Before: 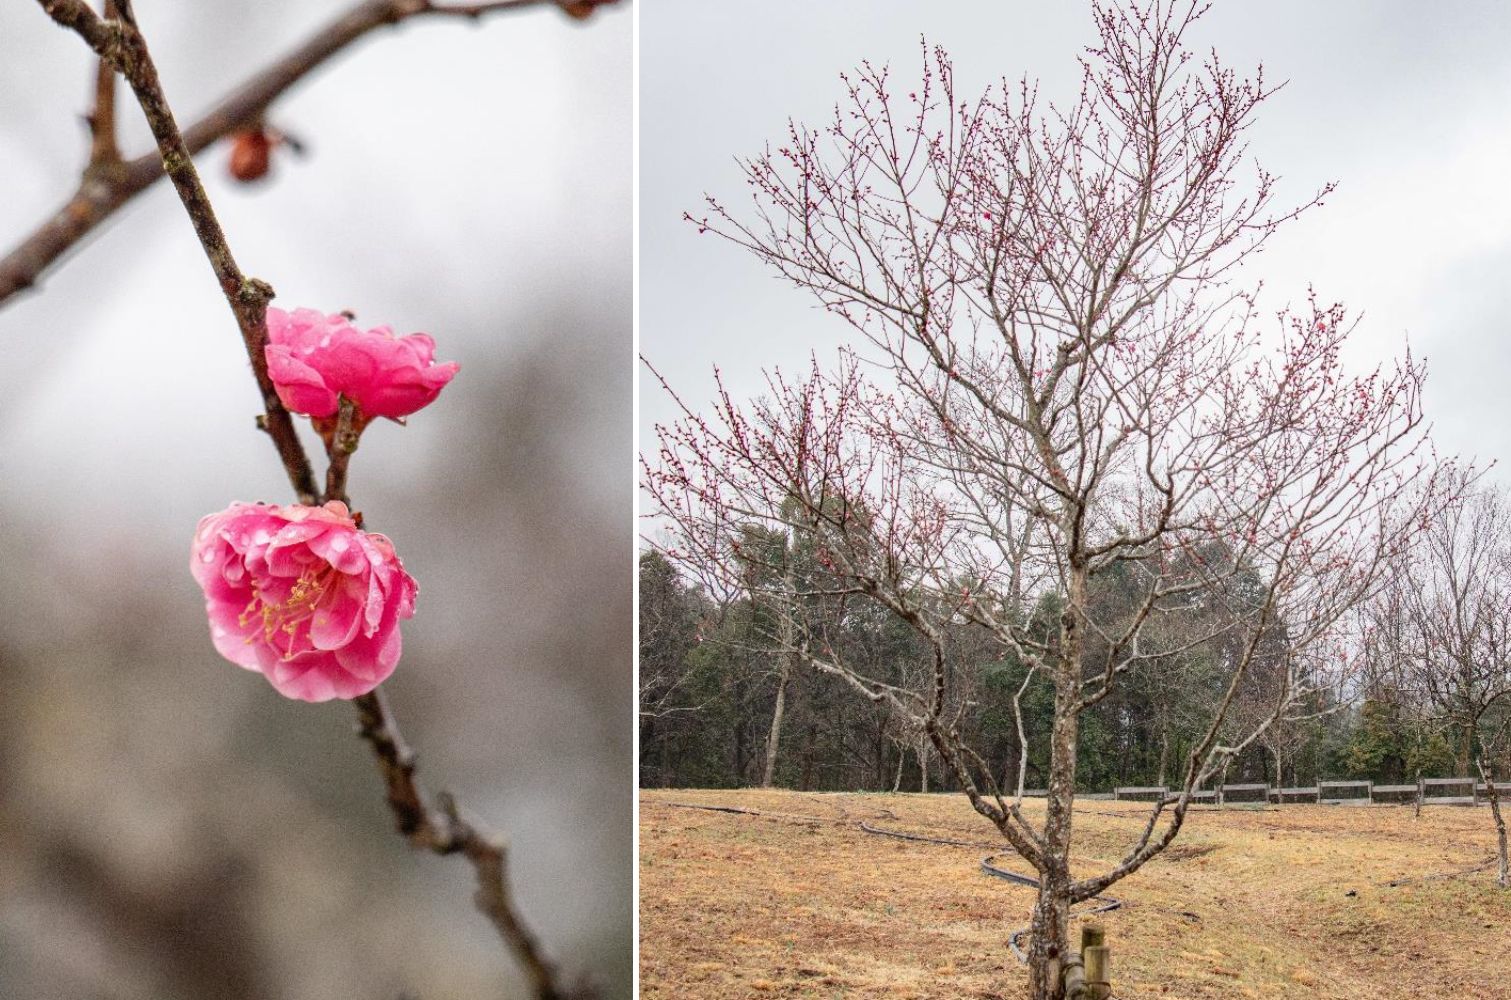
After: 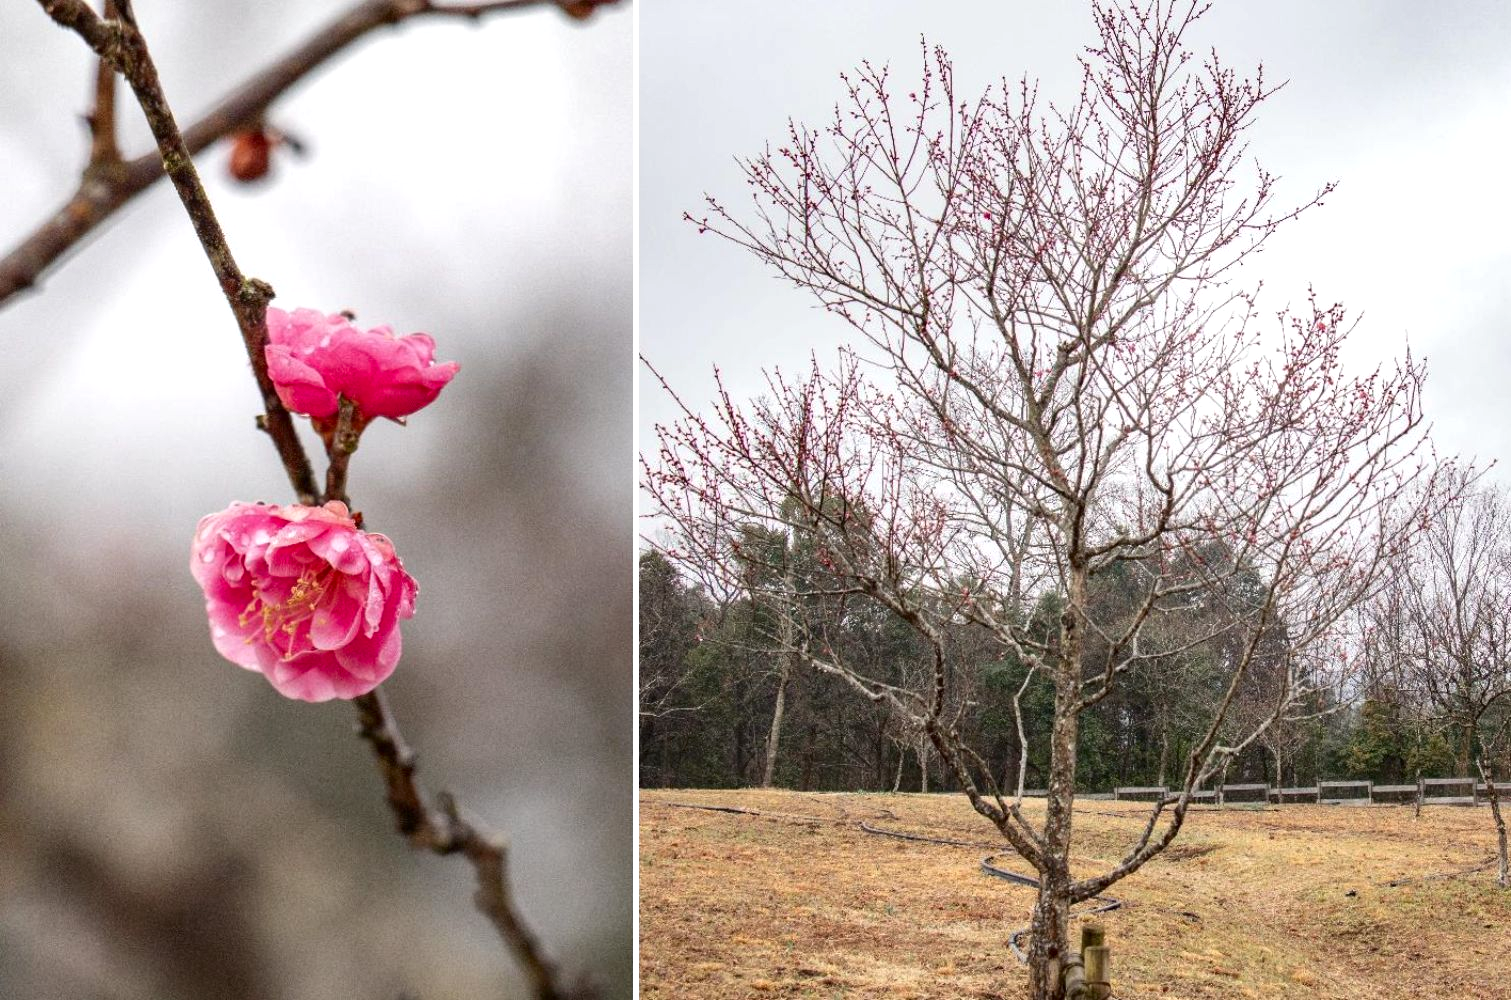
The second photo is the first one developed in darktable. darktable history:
contrast brightness saturation: brightness -0.09
exposure: exposure 0.2 EV, compensate highlight preservation false
